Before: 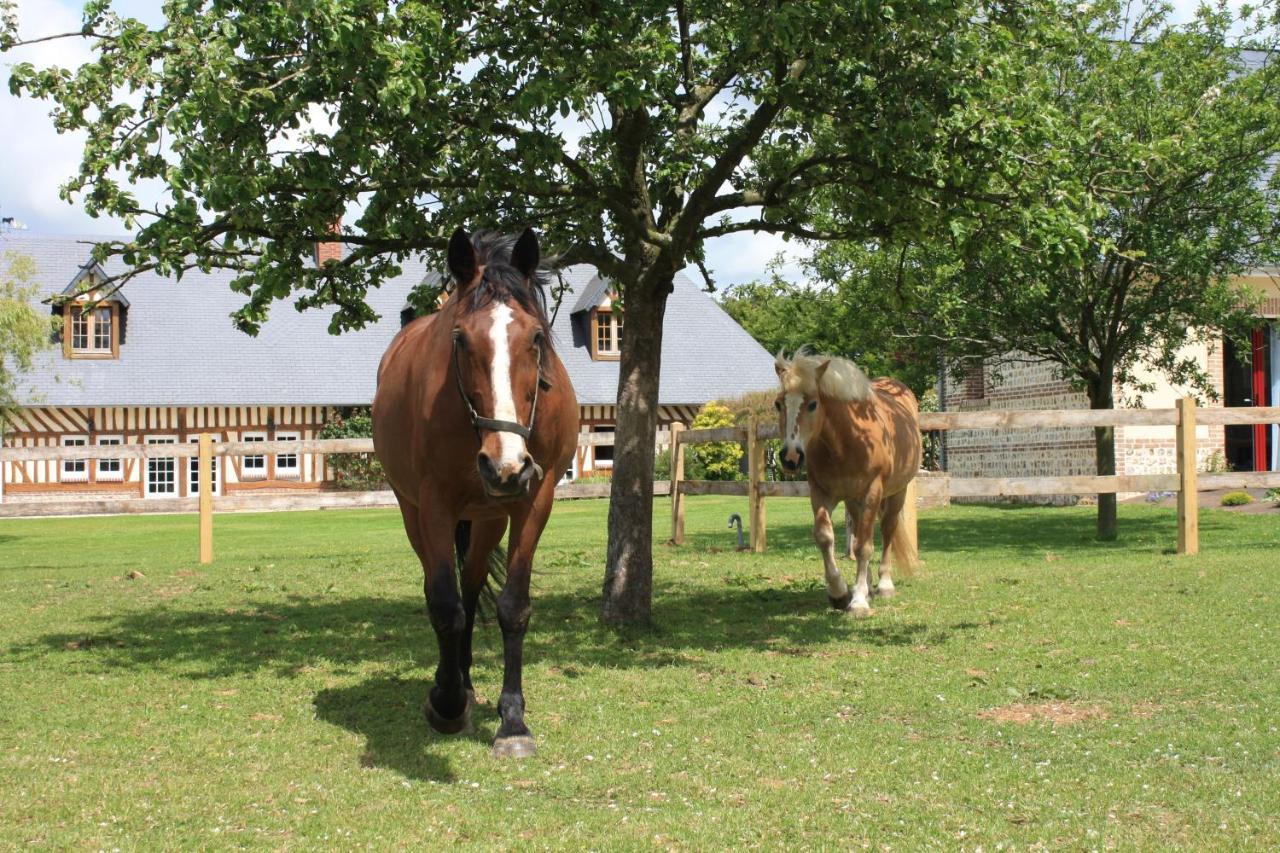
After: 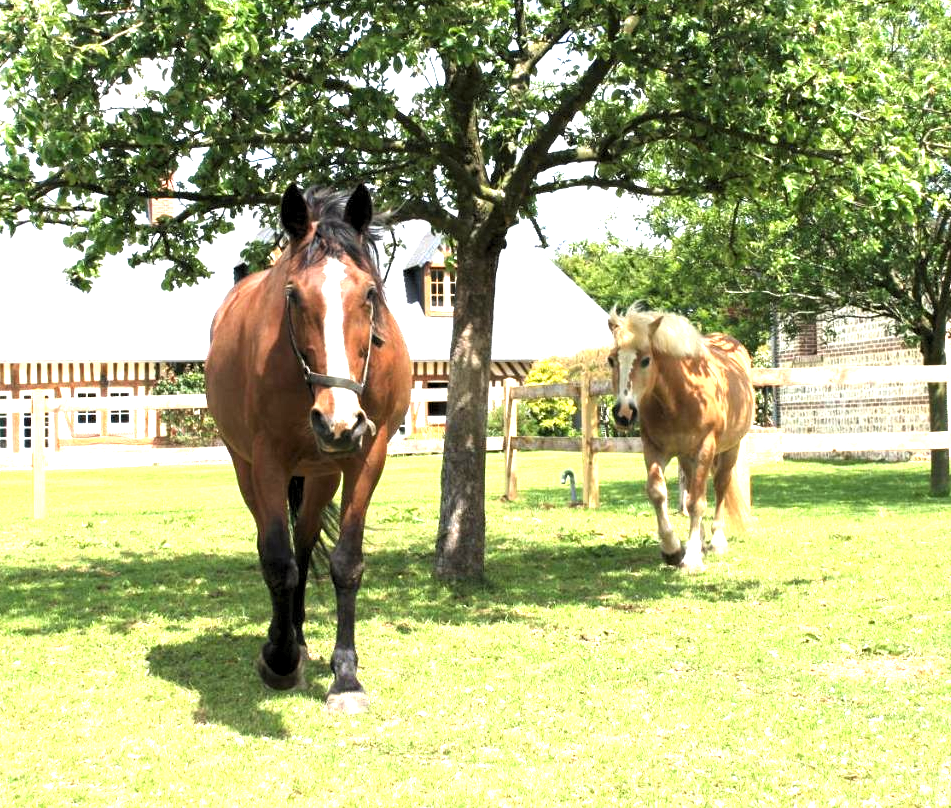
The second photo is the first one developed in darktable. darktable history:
exposure: black level correction 0.001, exposure 1.317 EV, compensate highlight preservation false
crop and rotate: left 13.101%, top 5.264%, right 12.596%
levels: levels [0.062, 0.494, 0.925]
